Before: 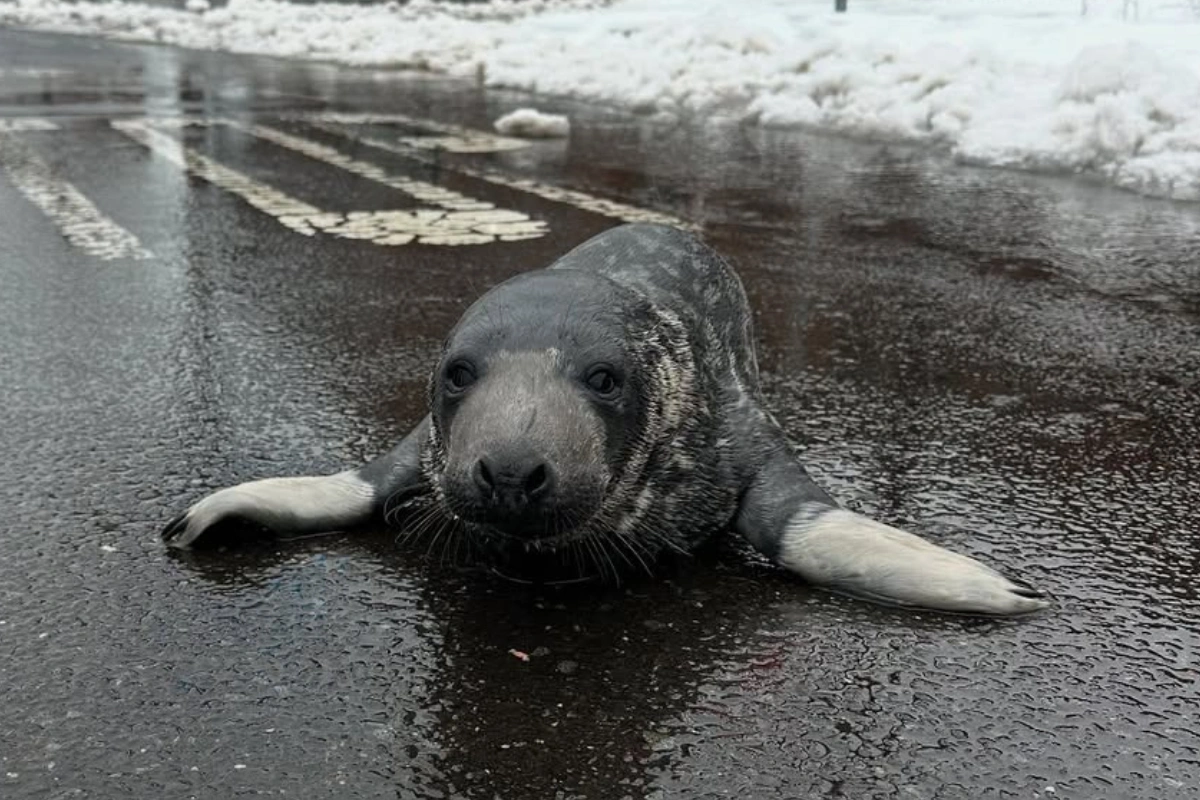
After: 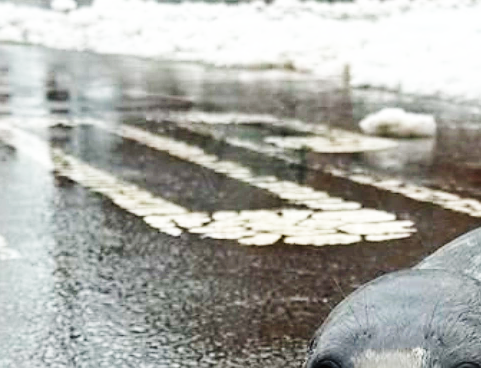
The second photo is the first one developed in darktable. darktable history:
sharpen: radius 1.572, amount 0.368, threshold 1.361
velvia: strength 14.4%
base curve: curves: ch0 [(0, 0.003) (0.001, 0.002) (0.006, 0.004) (0.02, 0.022) (0.048, 0.086) (0.094, 0.234) (0.162, 0.431) (0.258, 0.629) (0.385, 0.8) (0.548, 0.918) (0.751, 0.988) (1, 1)], preserve colors none
crop and rotate: left 11.167%, top 0.062%, right 48.676%, bottom 53.925%
